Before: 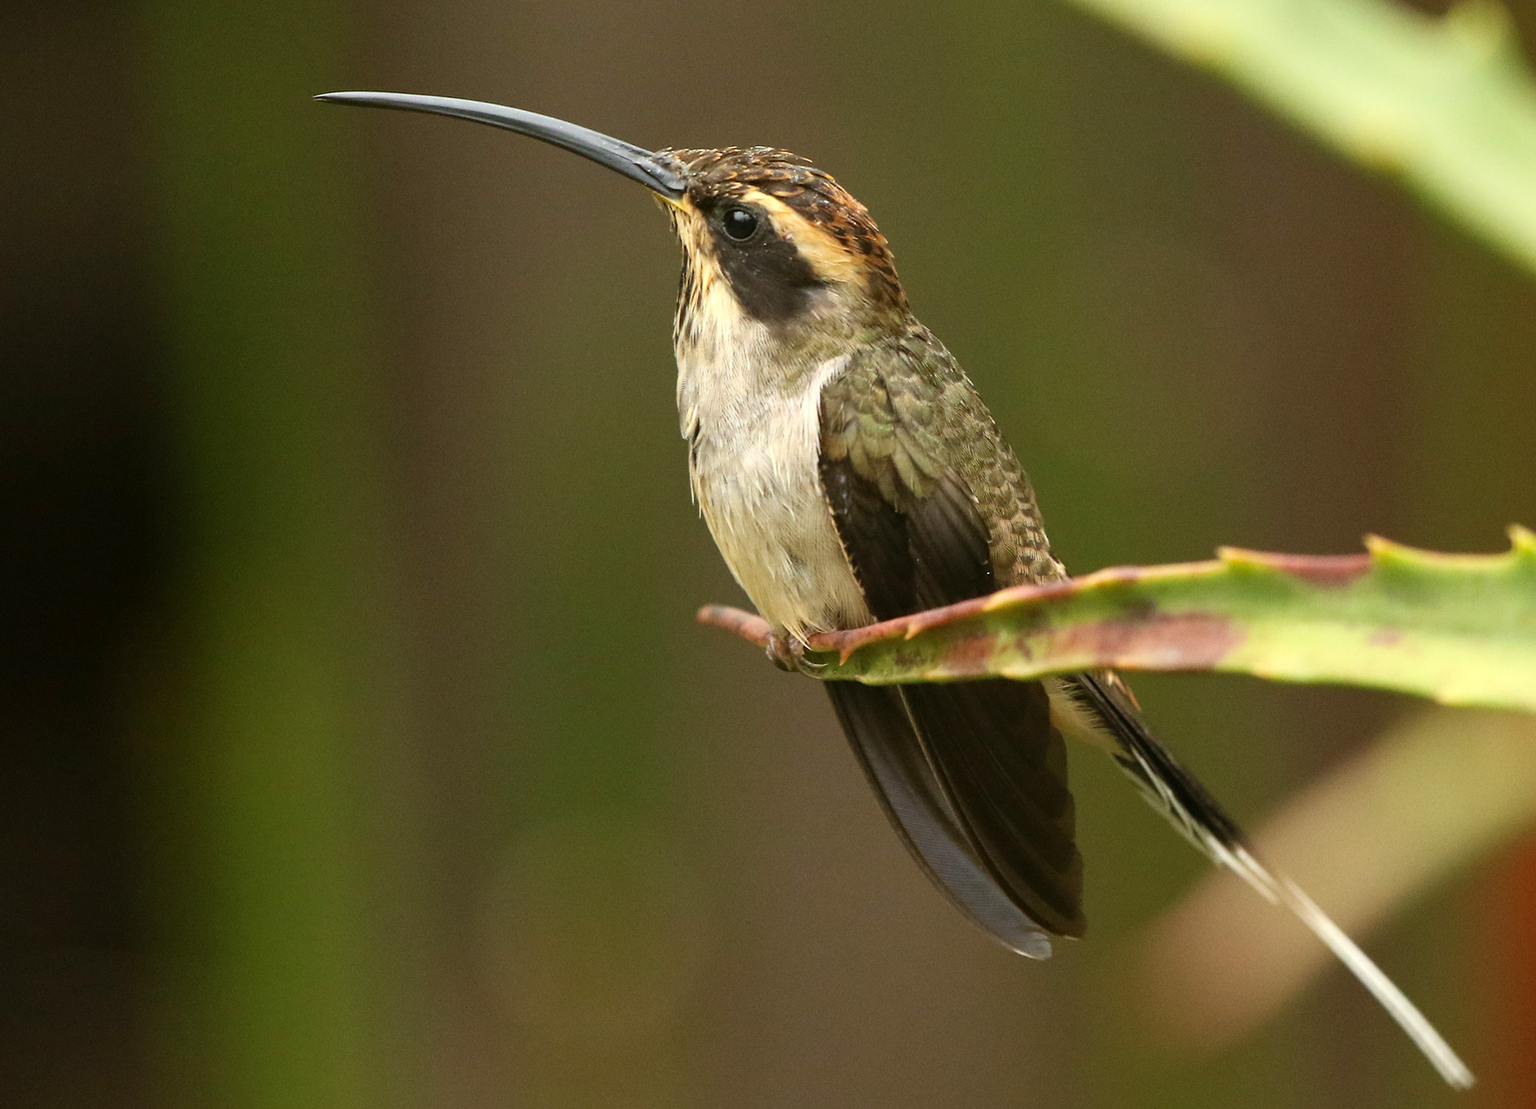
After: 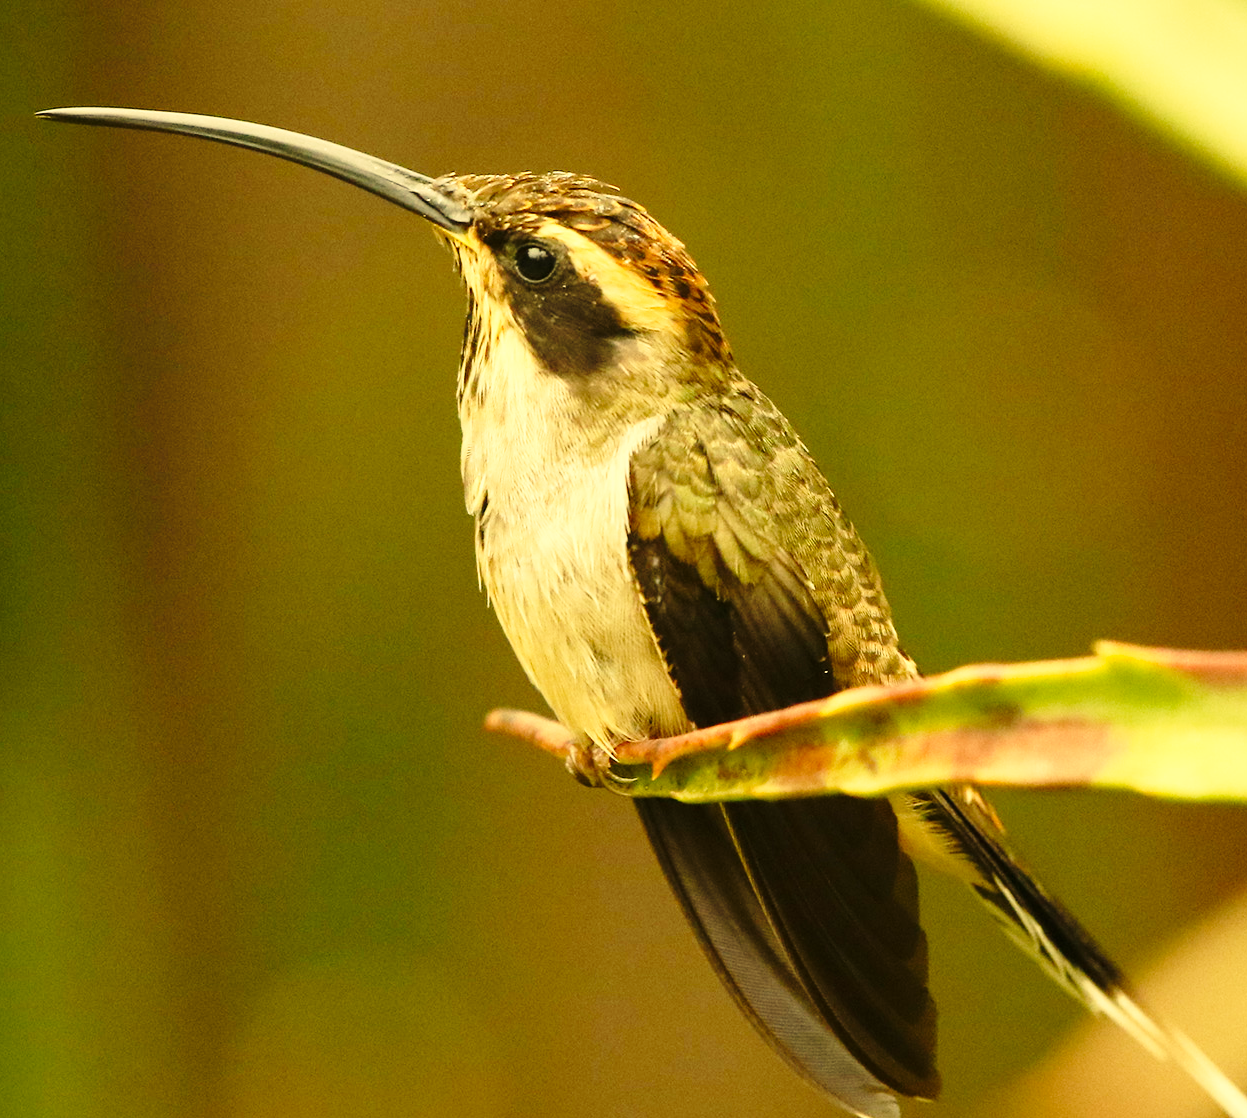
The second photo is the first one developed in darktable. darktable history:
color correction: highlights a* 1.39, highlights b* 17.83
base curve: curves: ch0 [(0, 0) (0.028, 0.03) (0.121, 0.232) (0.46, 0.748) (0.859, 0.968) (1, 1)], preserve colors none
white balance: red 1.08, blue 0.791
crop: left 18.479%, right 12.2%, bottom 13.971%
